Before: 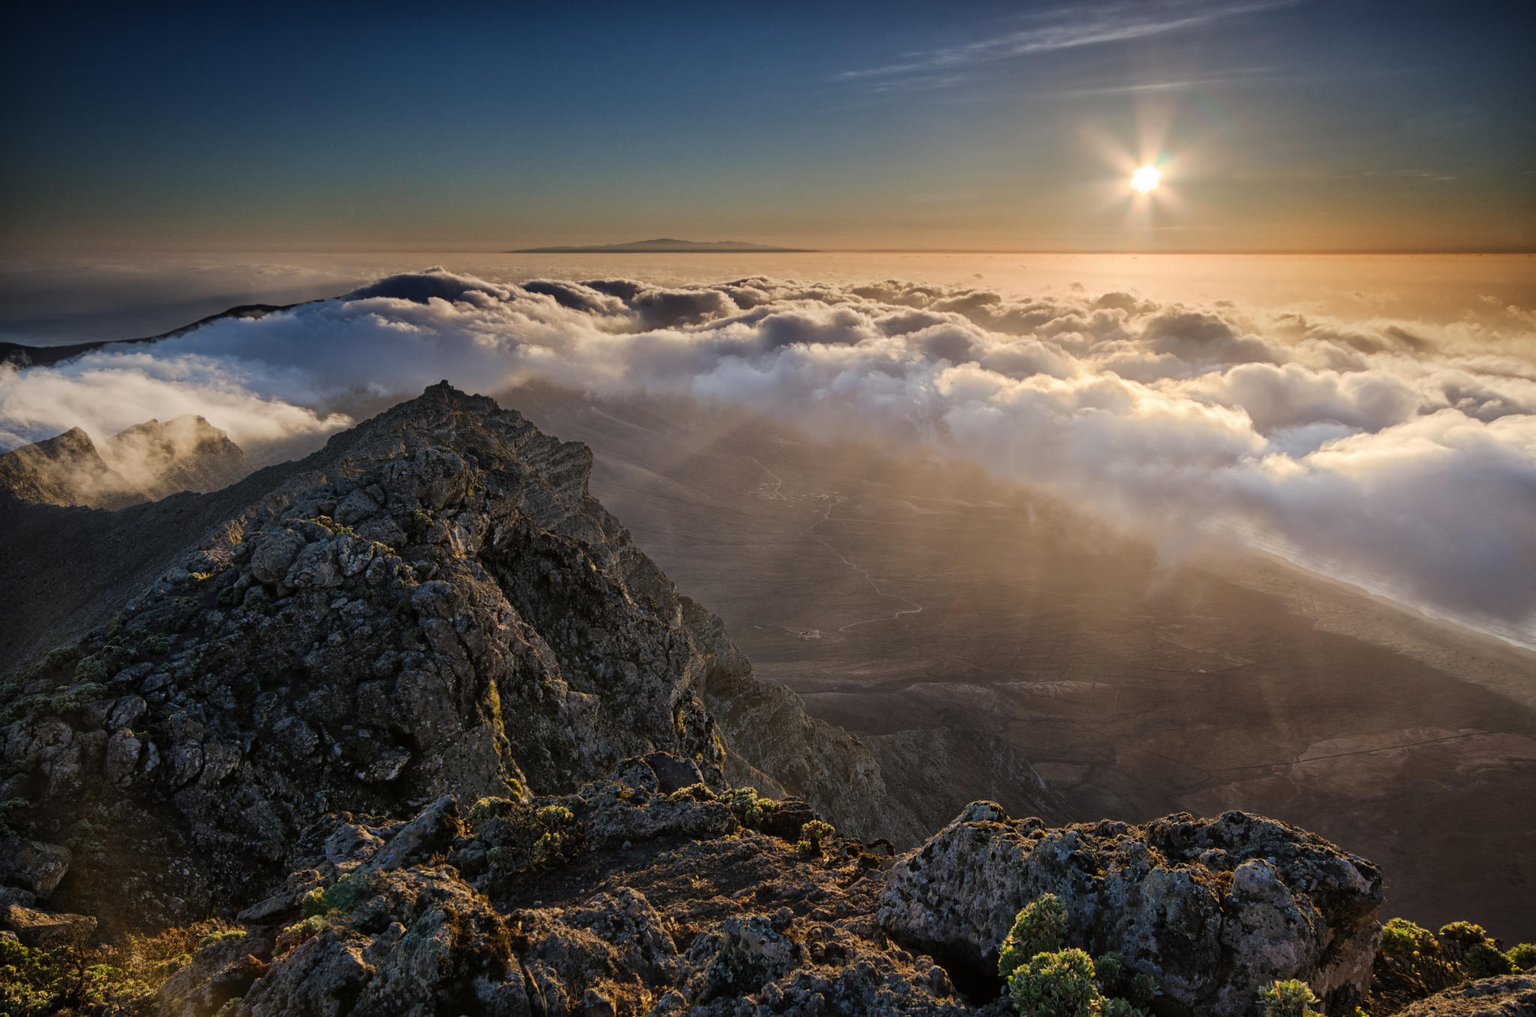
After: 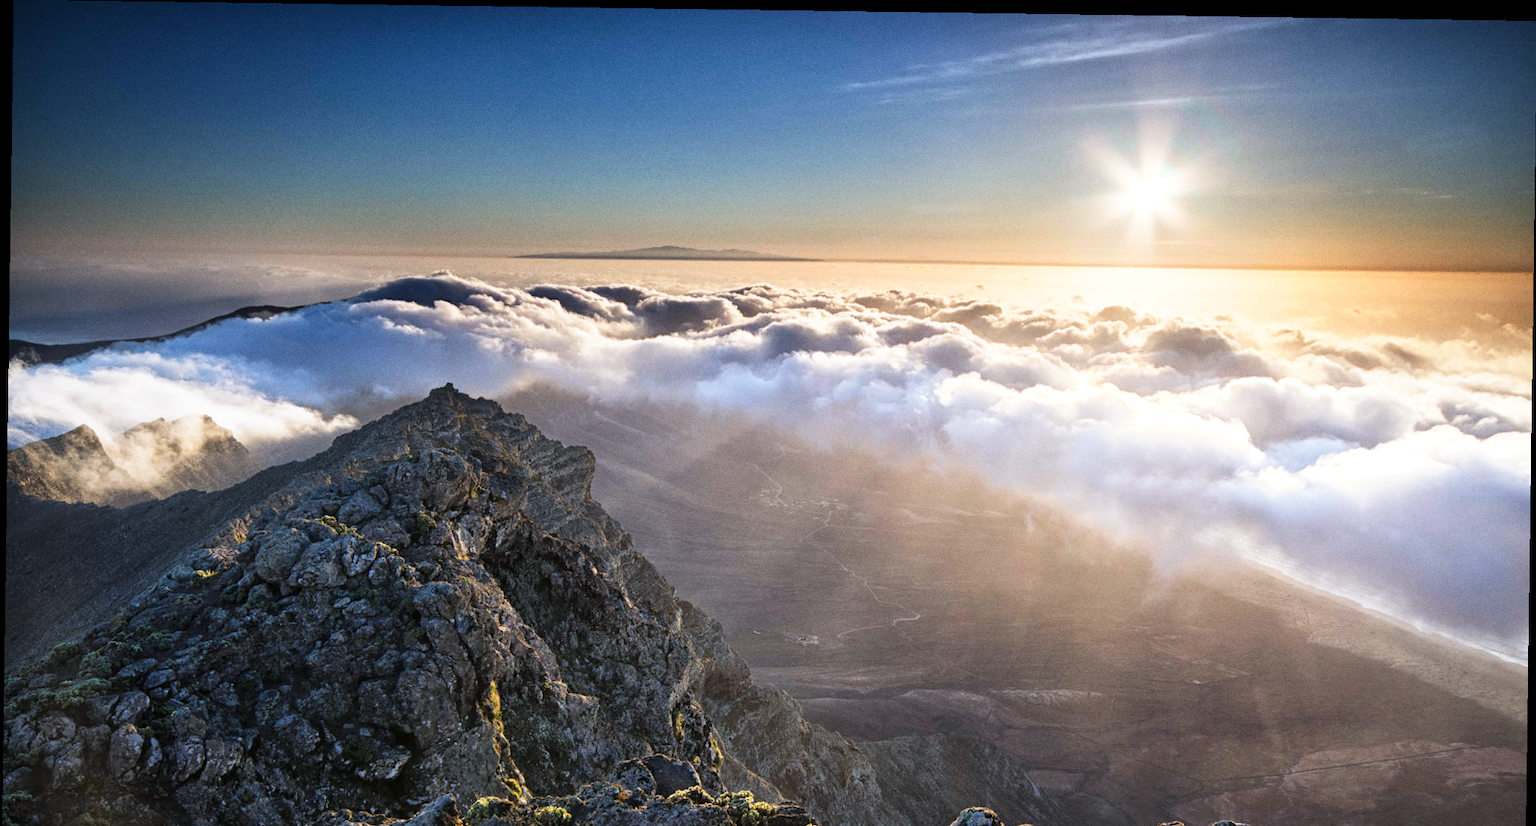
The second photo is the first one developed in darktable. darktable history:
color calibration: x 0.372, y 0.386, temperature 4283.97 K
tone equalizer: on, module defaults
crop: bottom 19.644%
exposure: exposure 0.566 EV, compensate highlight preservation false
base curve: curves: ch0 [(0, 0) (0.688, 0.865) (1, 1)], preserve colors none
grain: coarseness 0.09 ISO
rotate and perspective: rotation 0.8°, automatic cropping off
